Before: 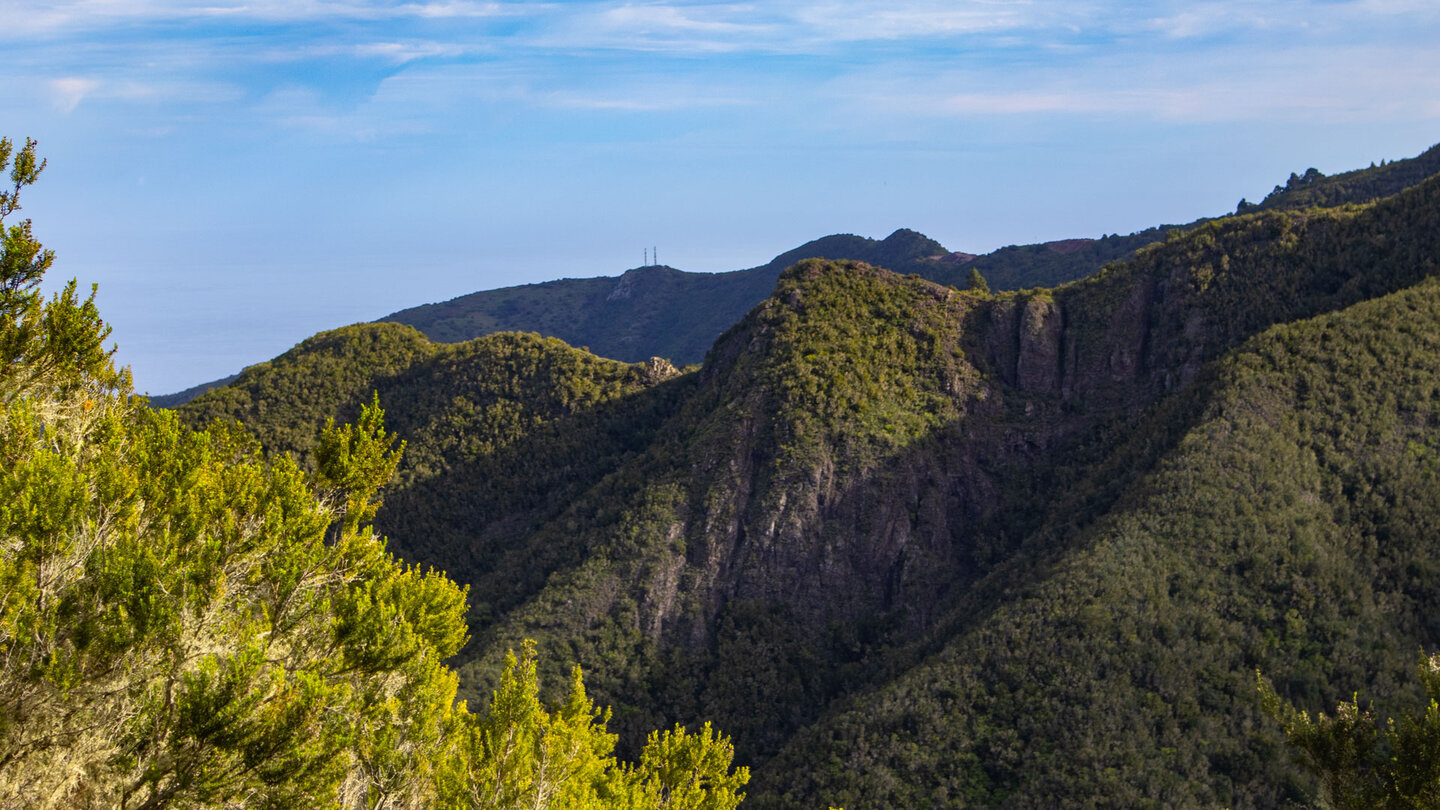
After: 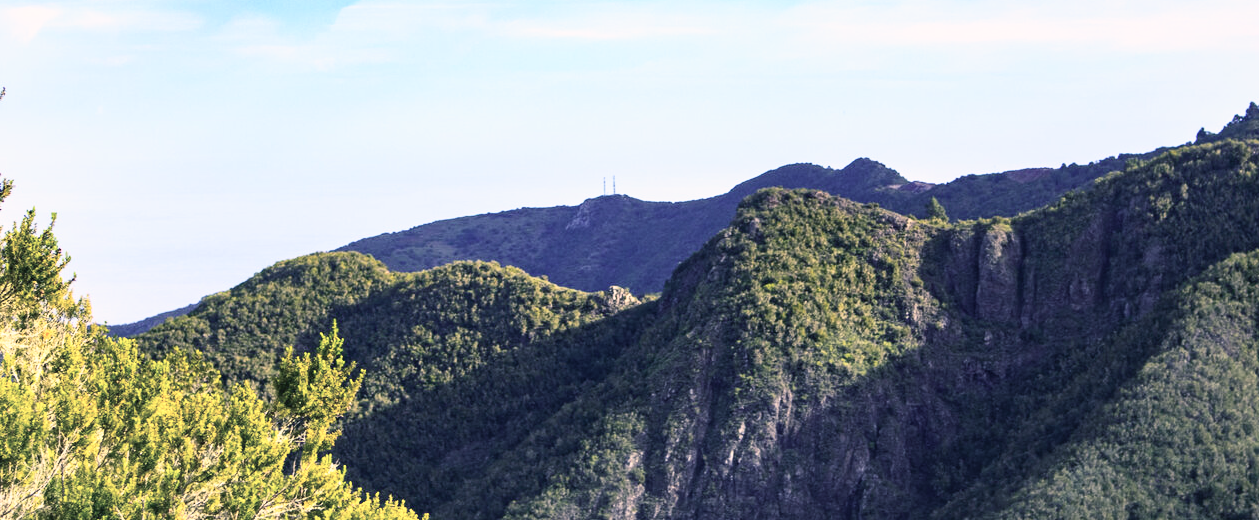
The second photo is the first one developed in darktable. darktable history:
color correction: highlights a* 5.55, highlights b* 5.25, saturation 0.657
color balance rgb: shadows lift › luminance -40.922%, shadows lift › chroma 14.336%, shadows lift › hue 258.51°, perceptual saturation grading › global saturation 0.445%, perceptual saturation grading › mid-tones 11.843%, perceptual brilliance grading › global brilliance 4.255%, global vibrance -23.671%
crop: left 2.886%, top 8.835%, right 9.622%, bottom 26.793%
base curve: curves: ch0 [(0, 0) (0.557, 0.834) (1, 1)], preserve colors none
contrast brightness saturation: contrast 0.201, brightness 0.162, saturation 0.217
